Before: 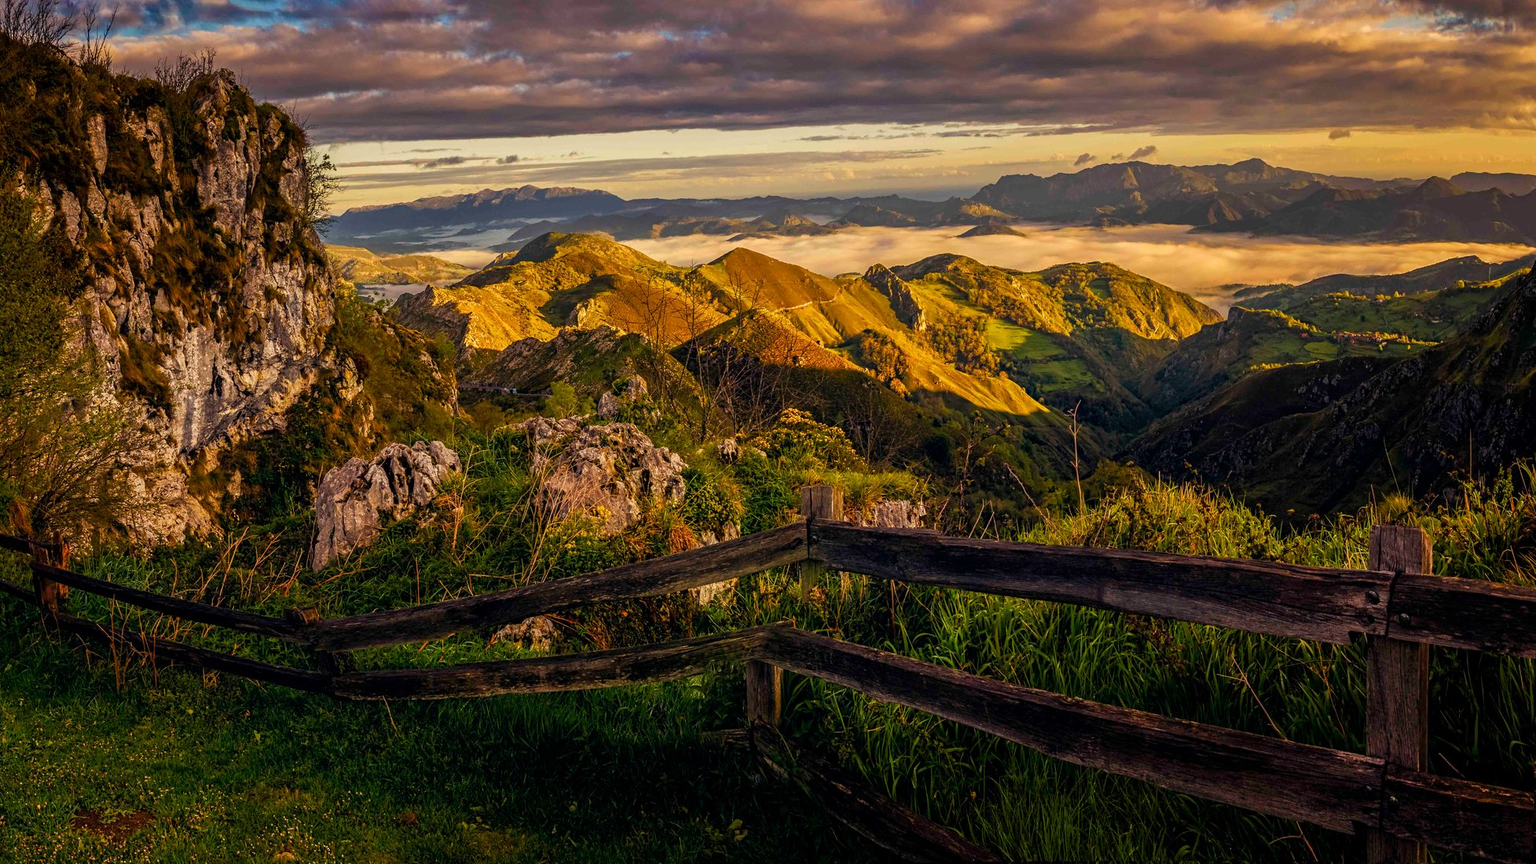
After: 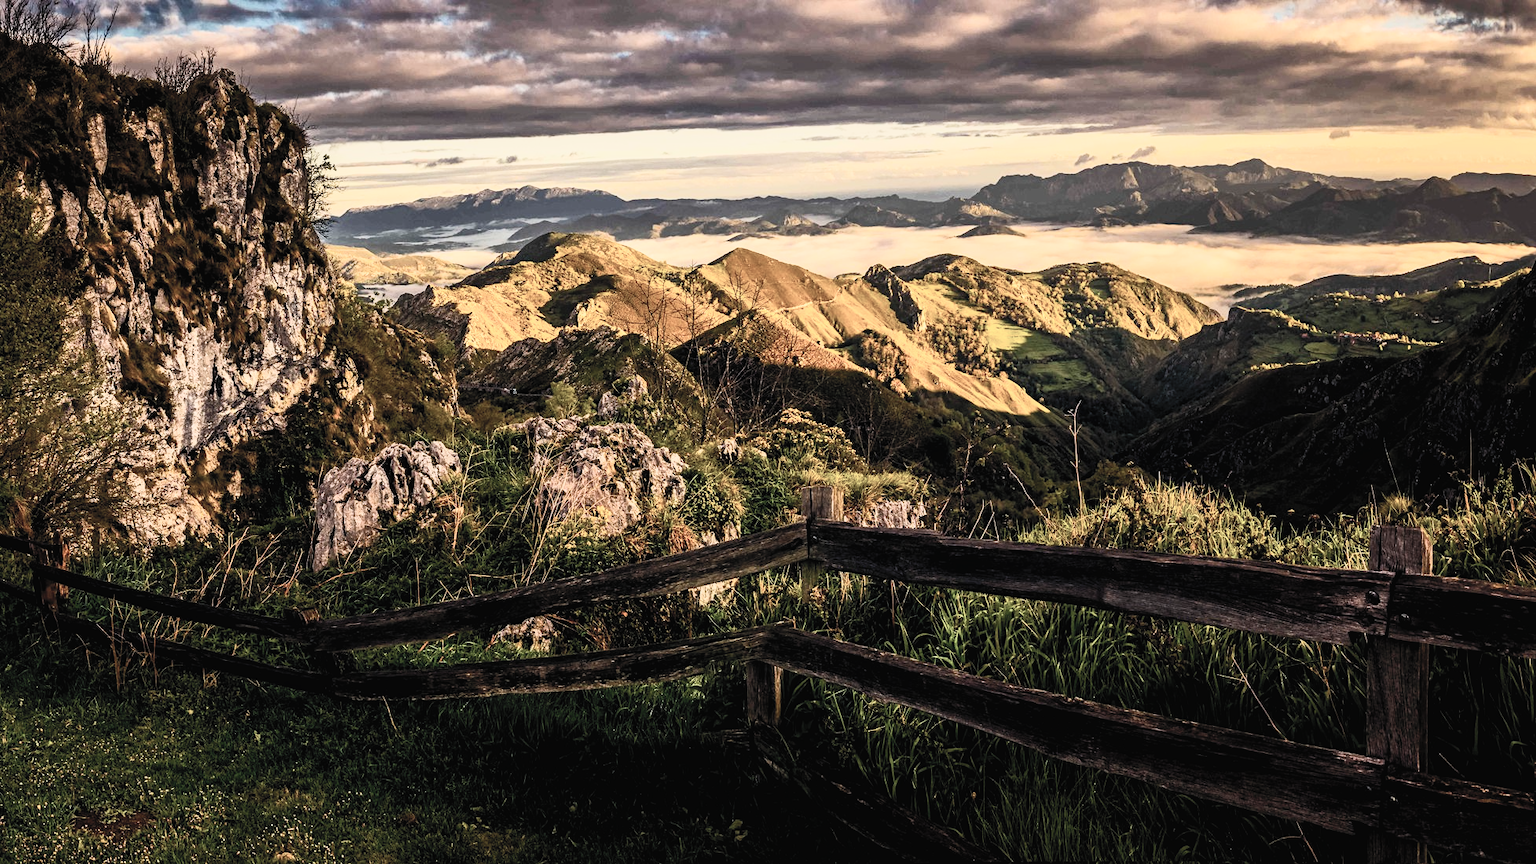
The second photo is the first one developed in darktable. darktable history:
filmic rgb: black relative exposure -6.9 EV, white relative exposure 5.6 EV, hardness 2.85, iterations of high-quality reconstruction 0
exposure: compensate highlight preservation false
contrast brightness saturation: contrast 0.561, brightness 0.573, saturation -0.338
